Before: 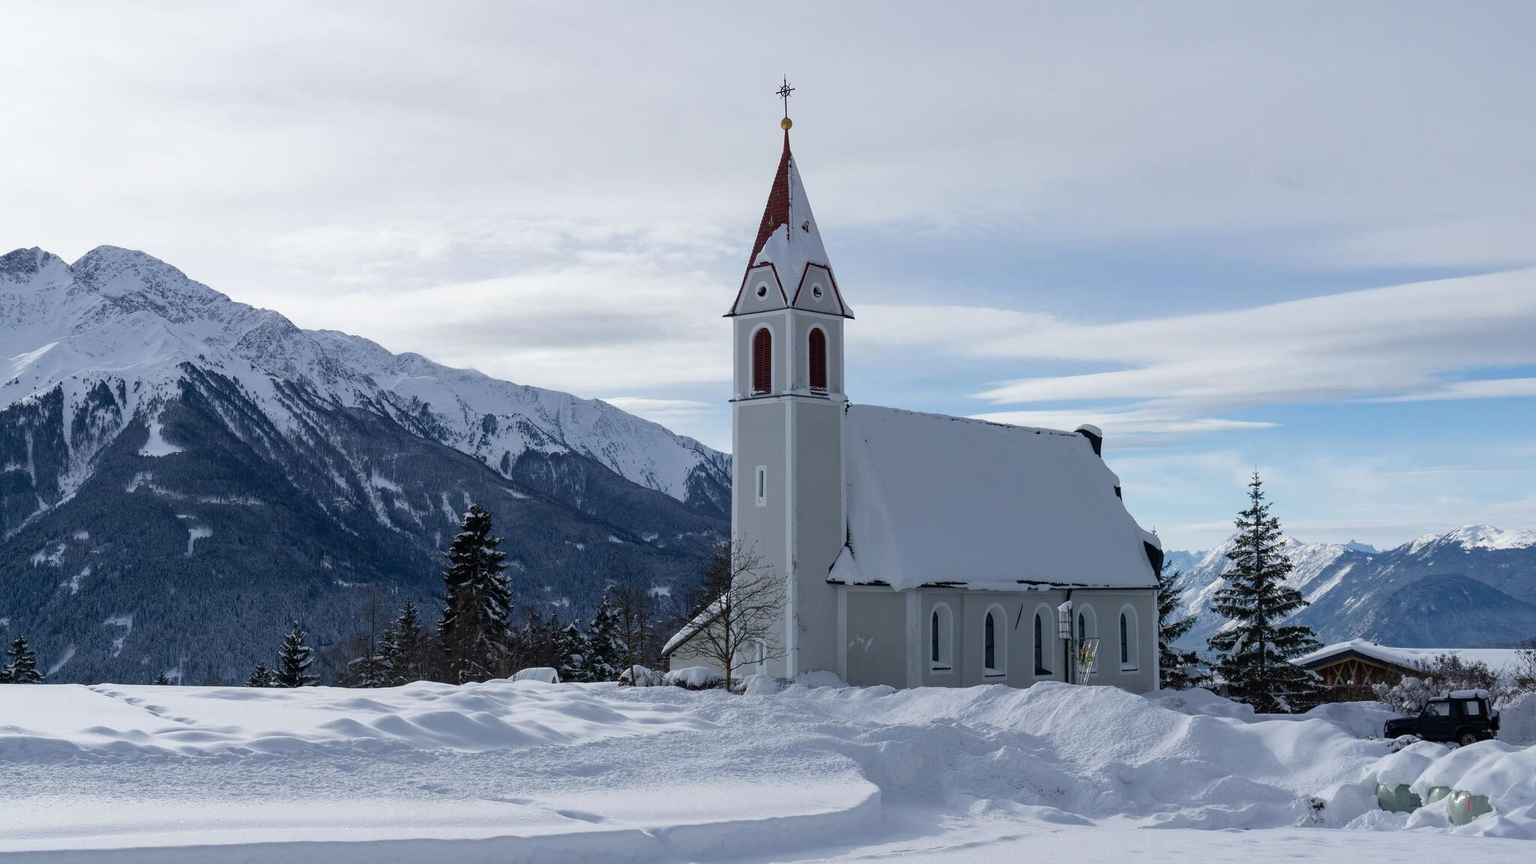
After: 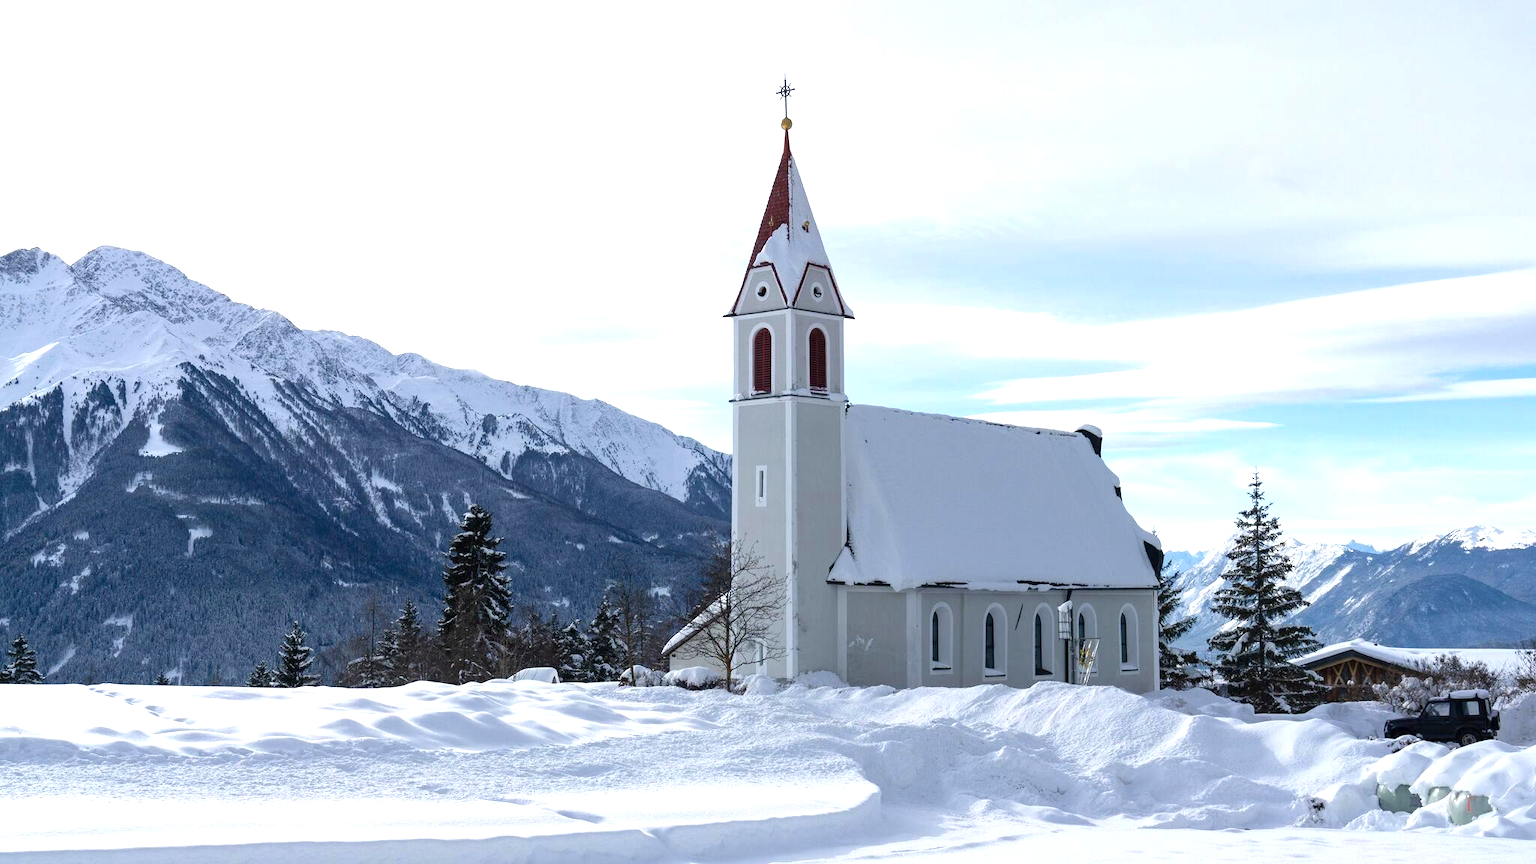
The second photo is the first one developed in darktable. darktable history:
exposure: black level correction 0, exposure 0.936 EV, compensate highlight preservation false
